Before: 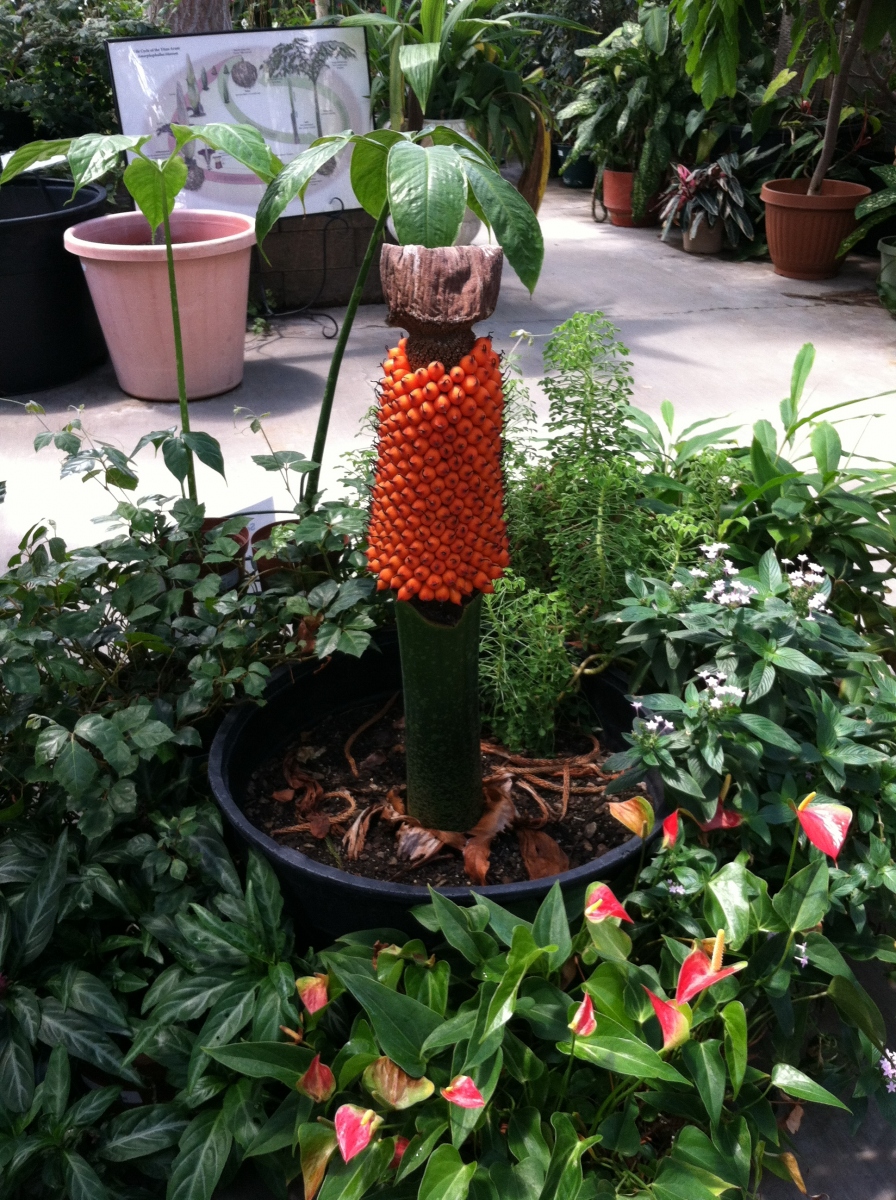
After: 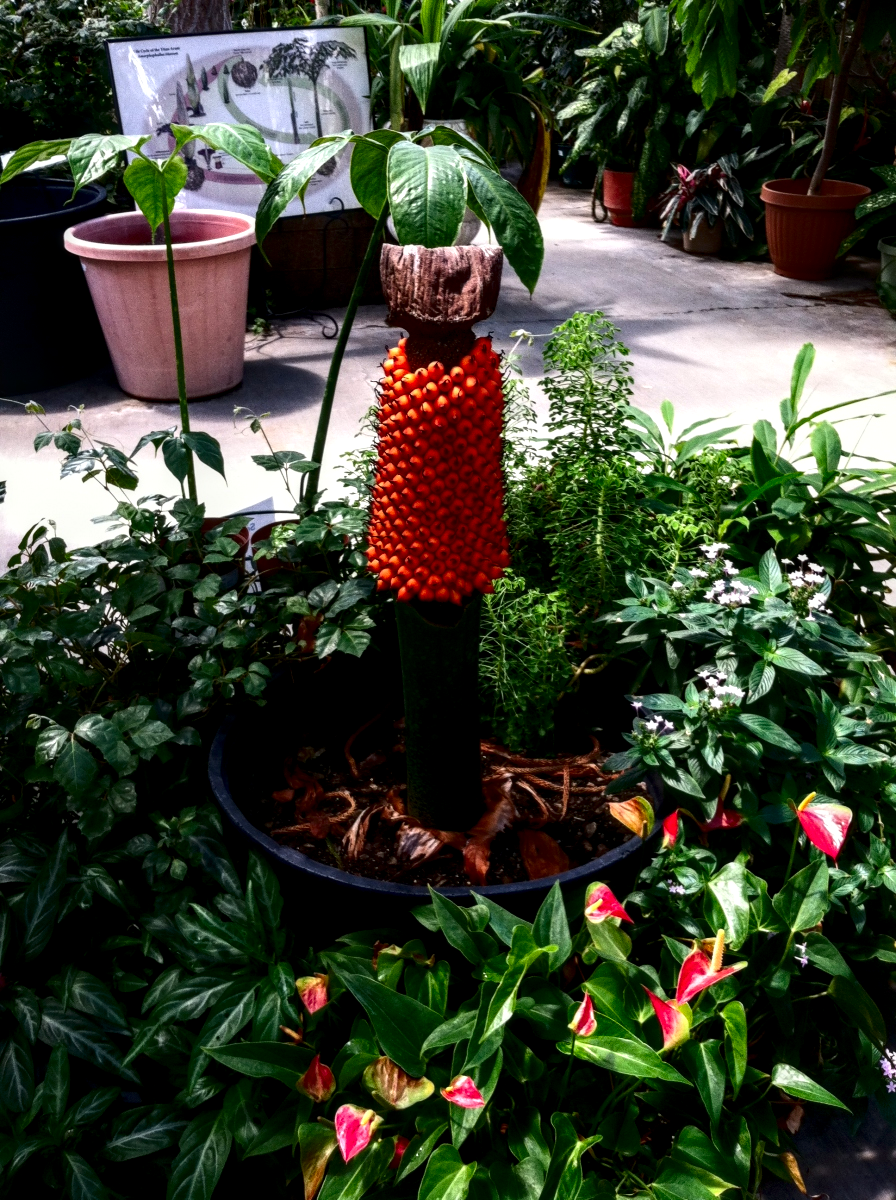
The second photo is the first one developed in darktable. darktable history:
contrast brightness saturation: contrast 0.217, brightness -0.194, saturation 0.233
local contrast: detail 150%
